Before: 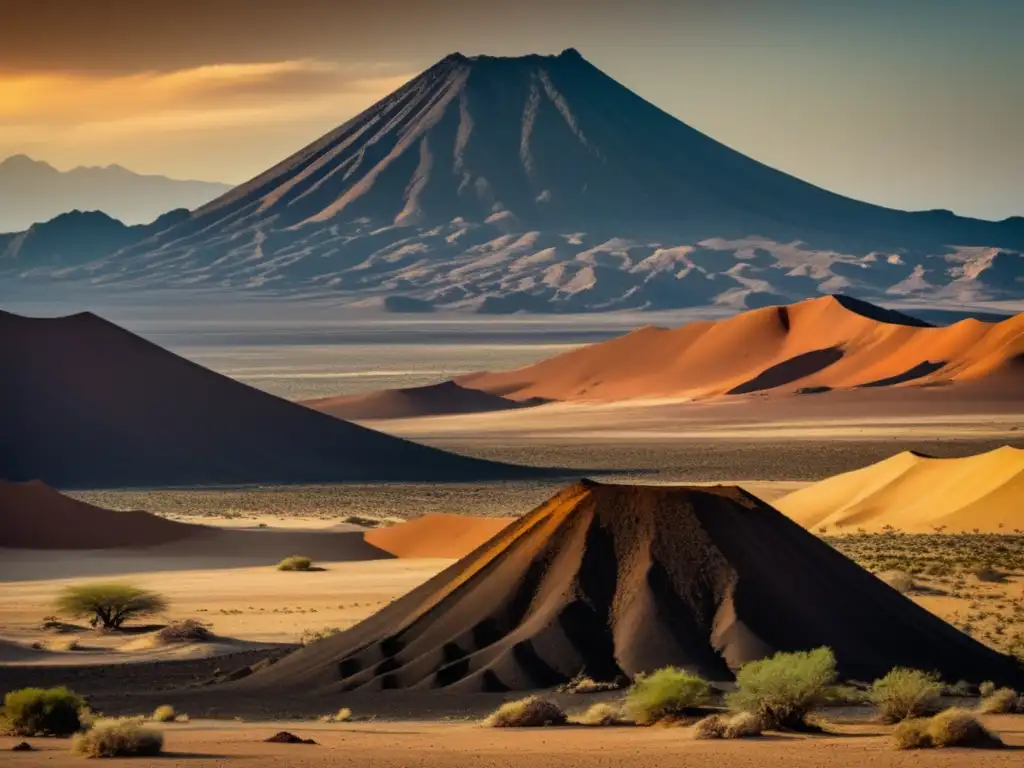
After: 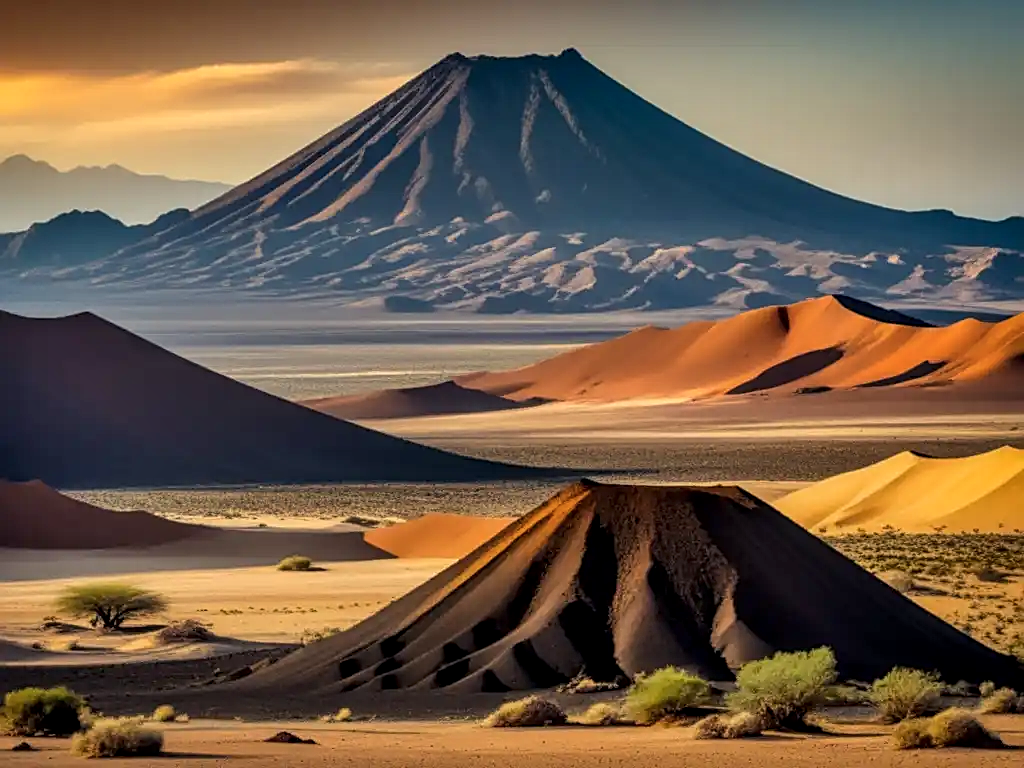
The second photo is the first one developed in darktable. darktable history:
shadows and highlights: soften with gaussian
local contrast: detail 130%
color balance rgb: shadows lift › chroma 3.14%, shadows lift › hue 278.69°, perceptual saturation grading › global saturation -0.129%, global vibrance 20%
sharpen: on, module defaults
